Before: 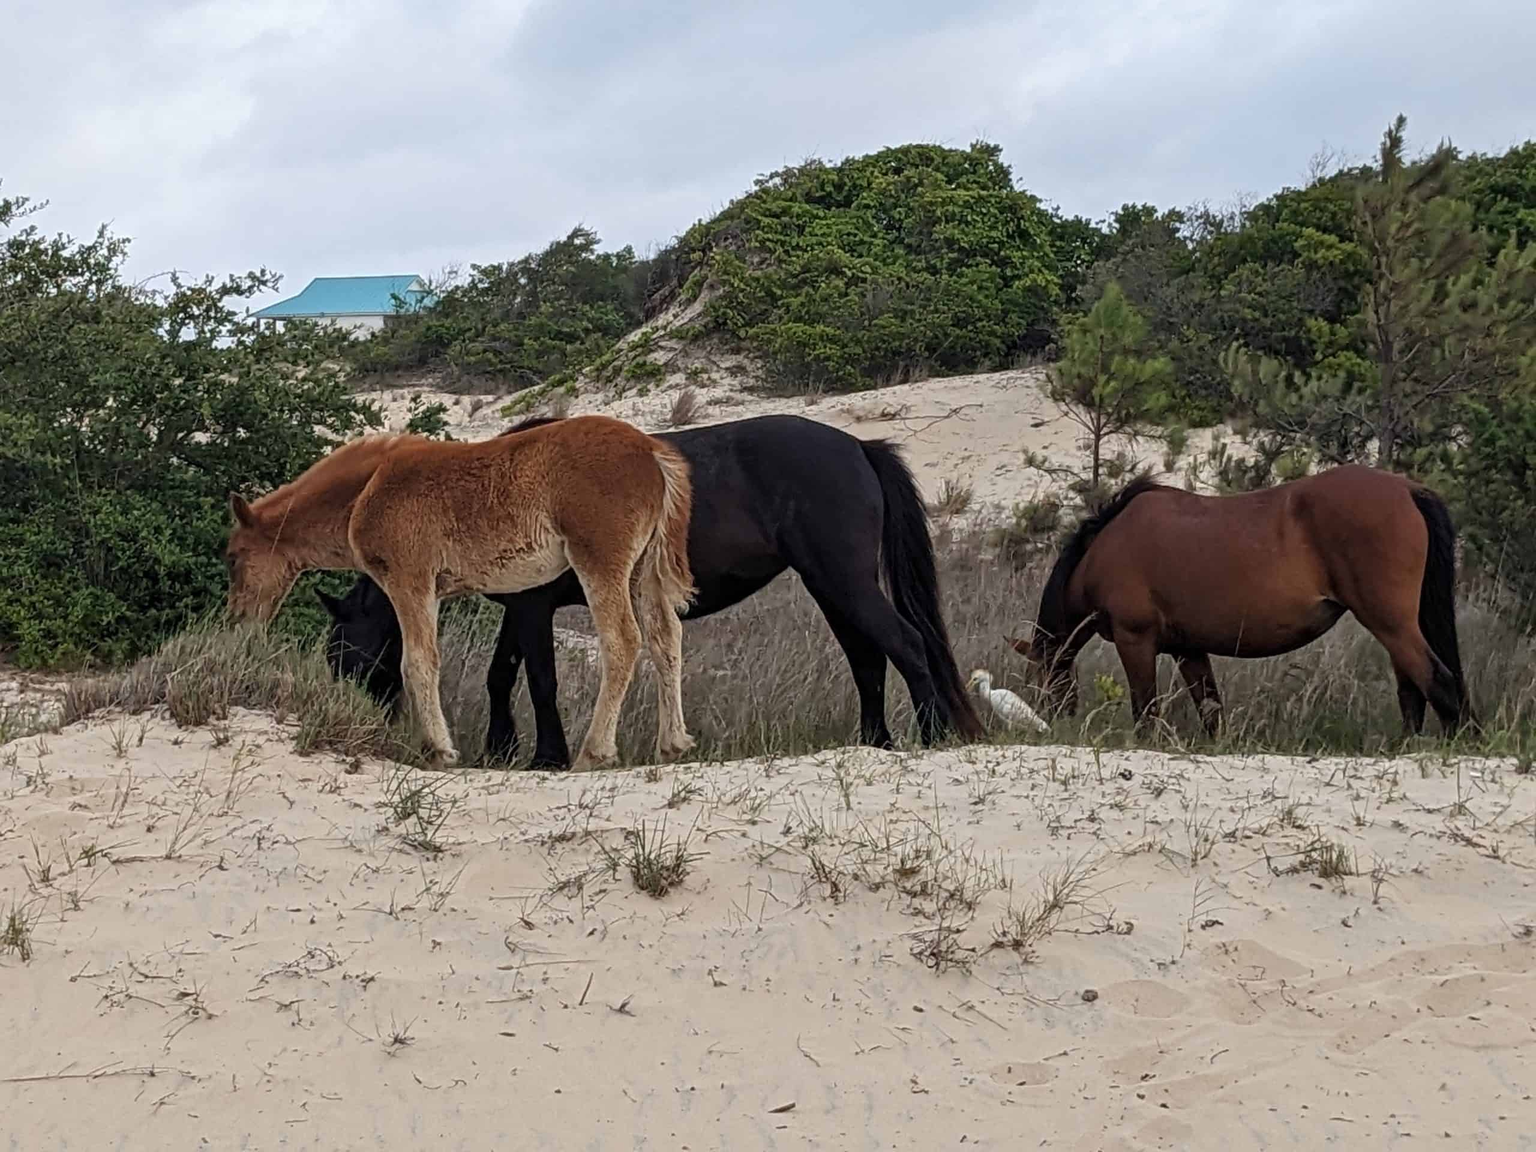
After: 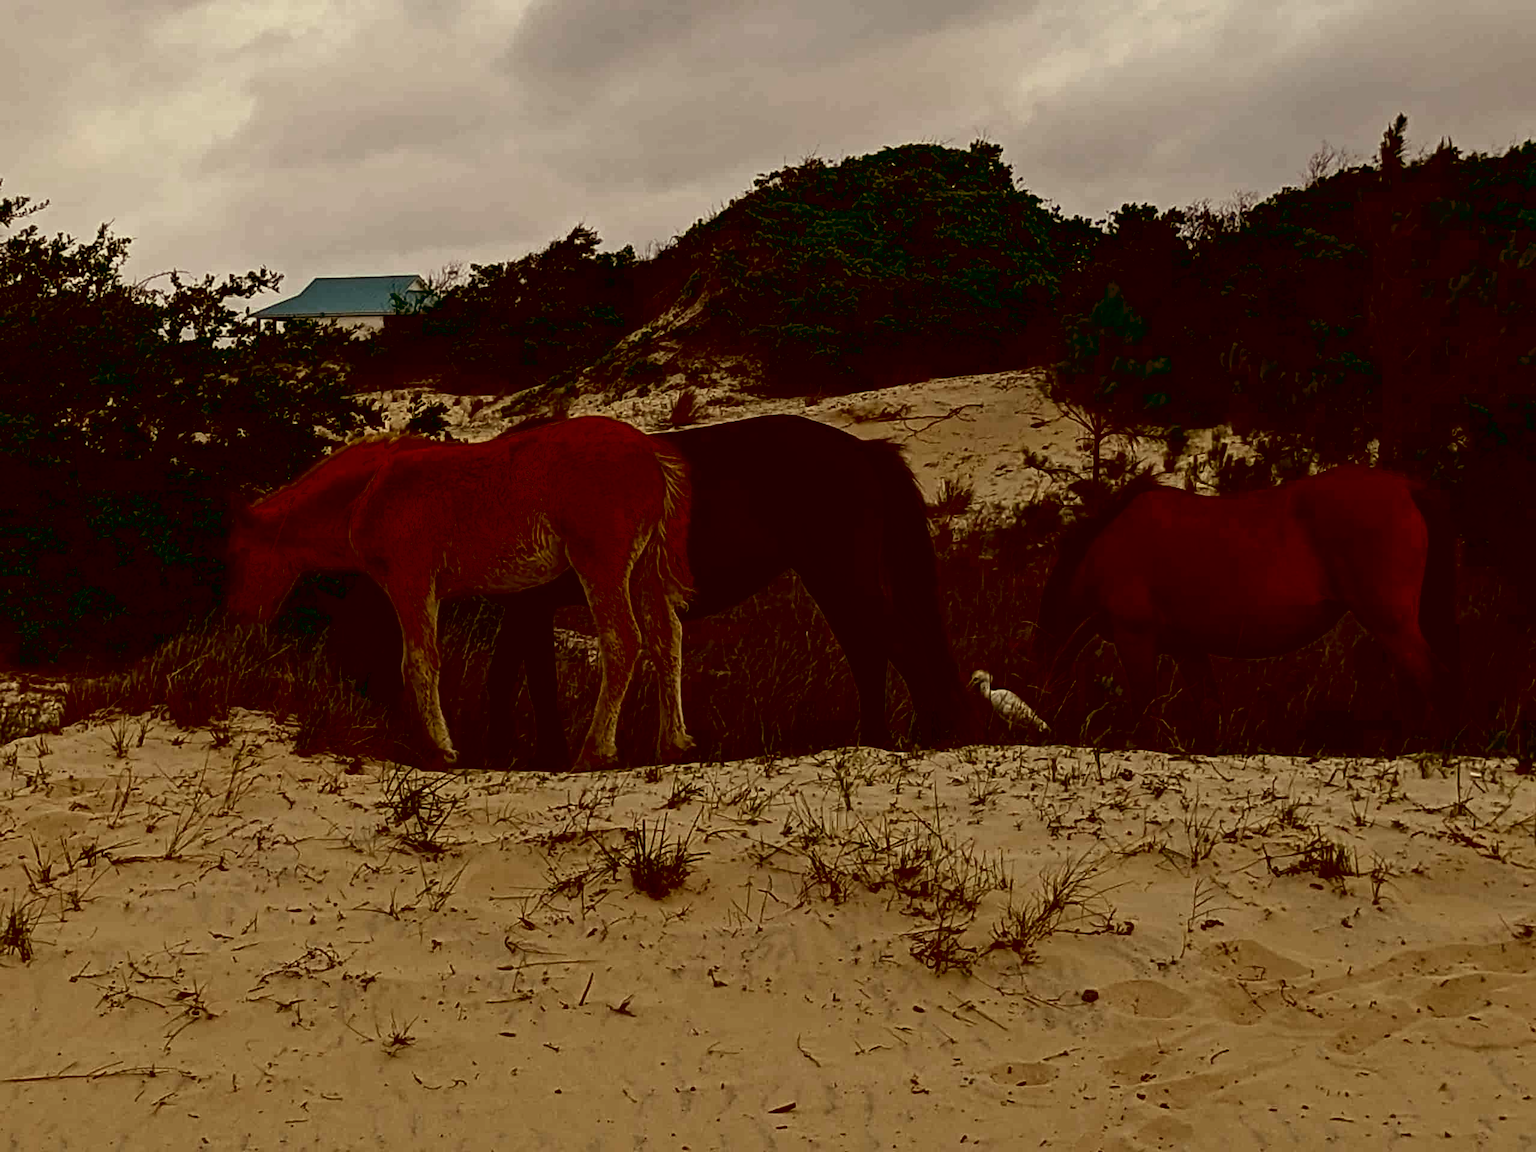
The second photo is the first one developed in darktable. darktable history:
contrast brightness saturation: brightness -0.531
exposure: black level correction 0.098, exposure -0.09 EV, compensate exposure bias true, compensate highlight preservation false
color zones: curves: ch0 [(0, 0.558) (0.143, 0.548) (0.286, 0.447) (0.429, 0.259) (0.571, 0.5) (0.714, 0.5) (0.857, 0.593) (1, 0.558)]; ch1 [(0, 0.543) (0.01, 0.544) (0.12, 0.492) (0.248, 0.458) (0.5, 0.534) (0.748, 0.5) (0.99, 0.469) (1, 0.543)]; ch2 [(0, 0.507) (0.143, 0.522) (0.286, 0.505) (0.429, 0.5) (0.571, 0.5) (0.714, 0.5) (0.857, 0.5) (1, 0.507)]
color correction: highlights a* 1.07, highlights b* 24.01, shadows a* 15.64, shadows b* 24.97
